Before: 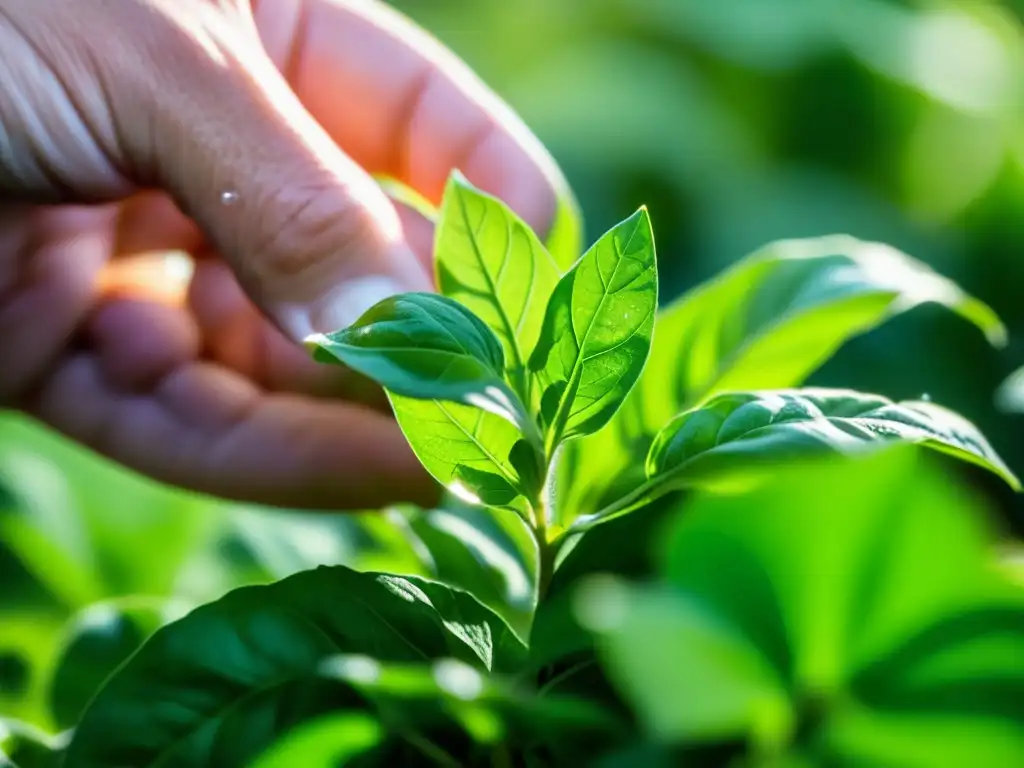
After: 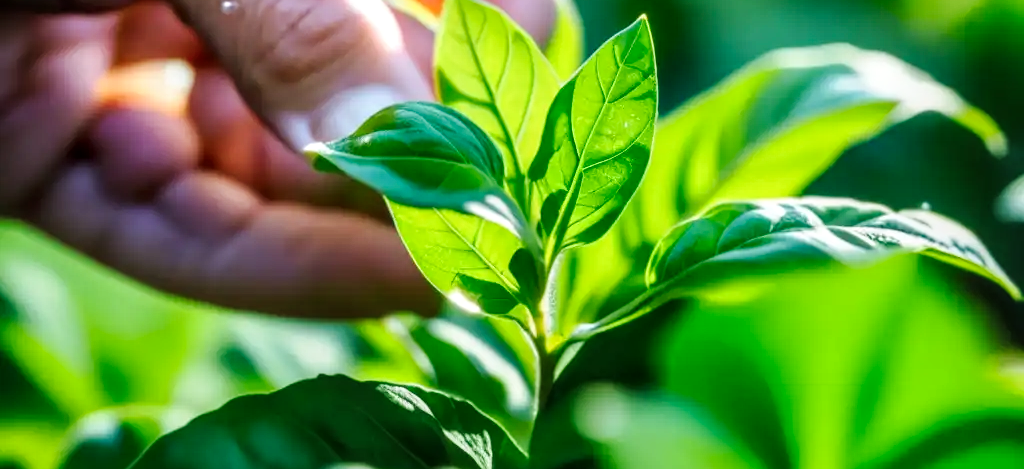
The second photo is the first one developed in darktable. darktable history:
crop and rotate: top 24.902%, bottom 13.925%
local contrast: on, module defaults
tone curve: curves: ch0 [(0, 0.01) (0.037, 0.032) (0.131, 0.108) (0.275, 0.258) (0.483, 0.512) (0.61, 0.661) (0.696, 0.742) (0.792, 0.834) (0.911, 0.936) (0.997, 0.995)]; ch1 [(0, 0) (0.308, 0.29) (0.425, 0.411) (0.503, 0.502) (0.529, 0.543) (0.683, 0.706) (0.746, 0.77) (1, 1)]; ch2 [(0, 0) (0.225, 0.214) (0.334, 0.339) (0.401, 0.415) (0.485, 0.487) (0.502, 0.502) (0.525, 0.523) (0.545, 0.552) (0.587, 0.61) (0.636, 0.654) (0.711, 0.729) (0.845, 0.855) (0.998, 0.977)], preserve colors none
